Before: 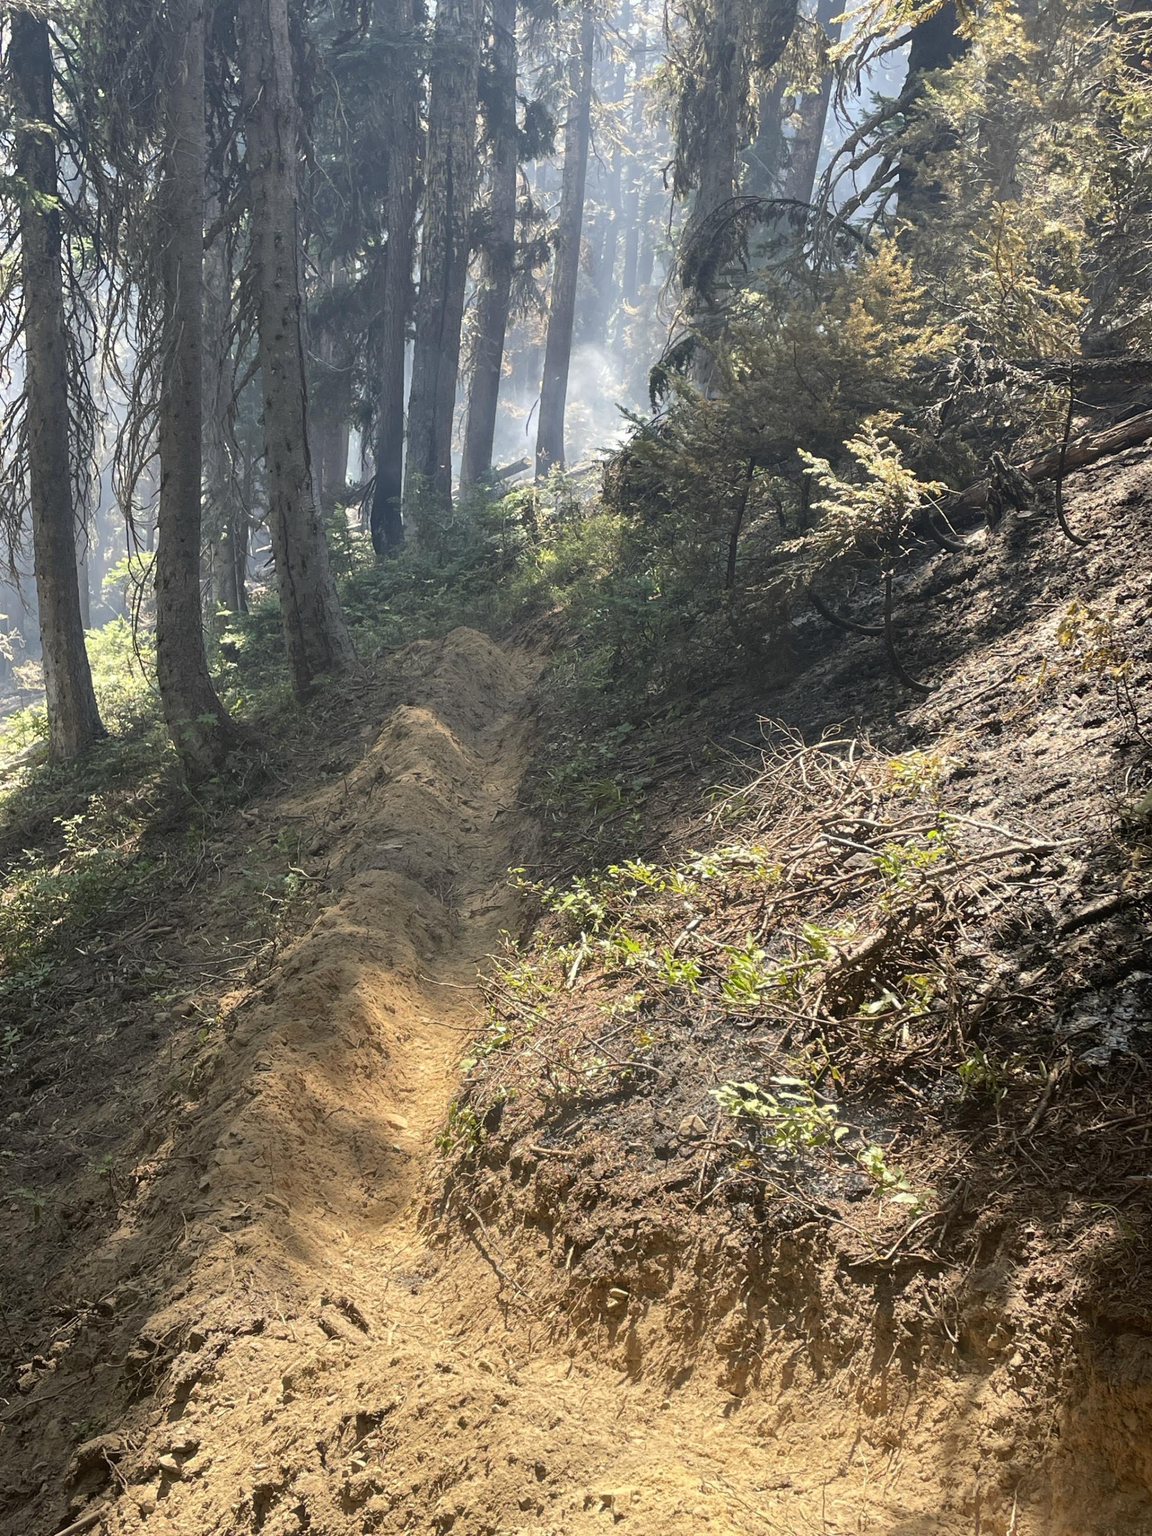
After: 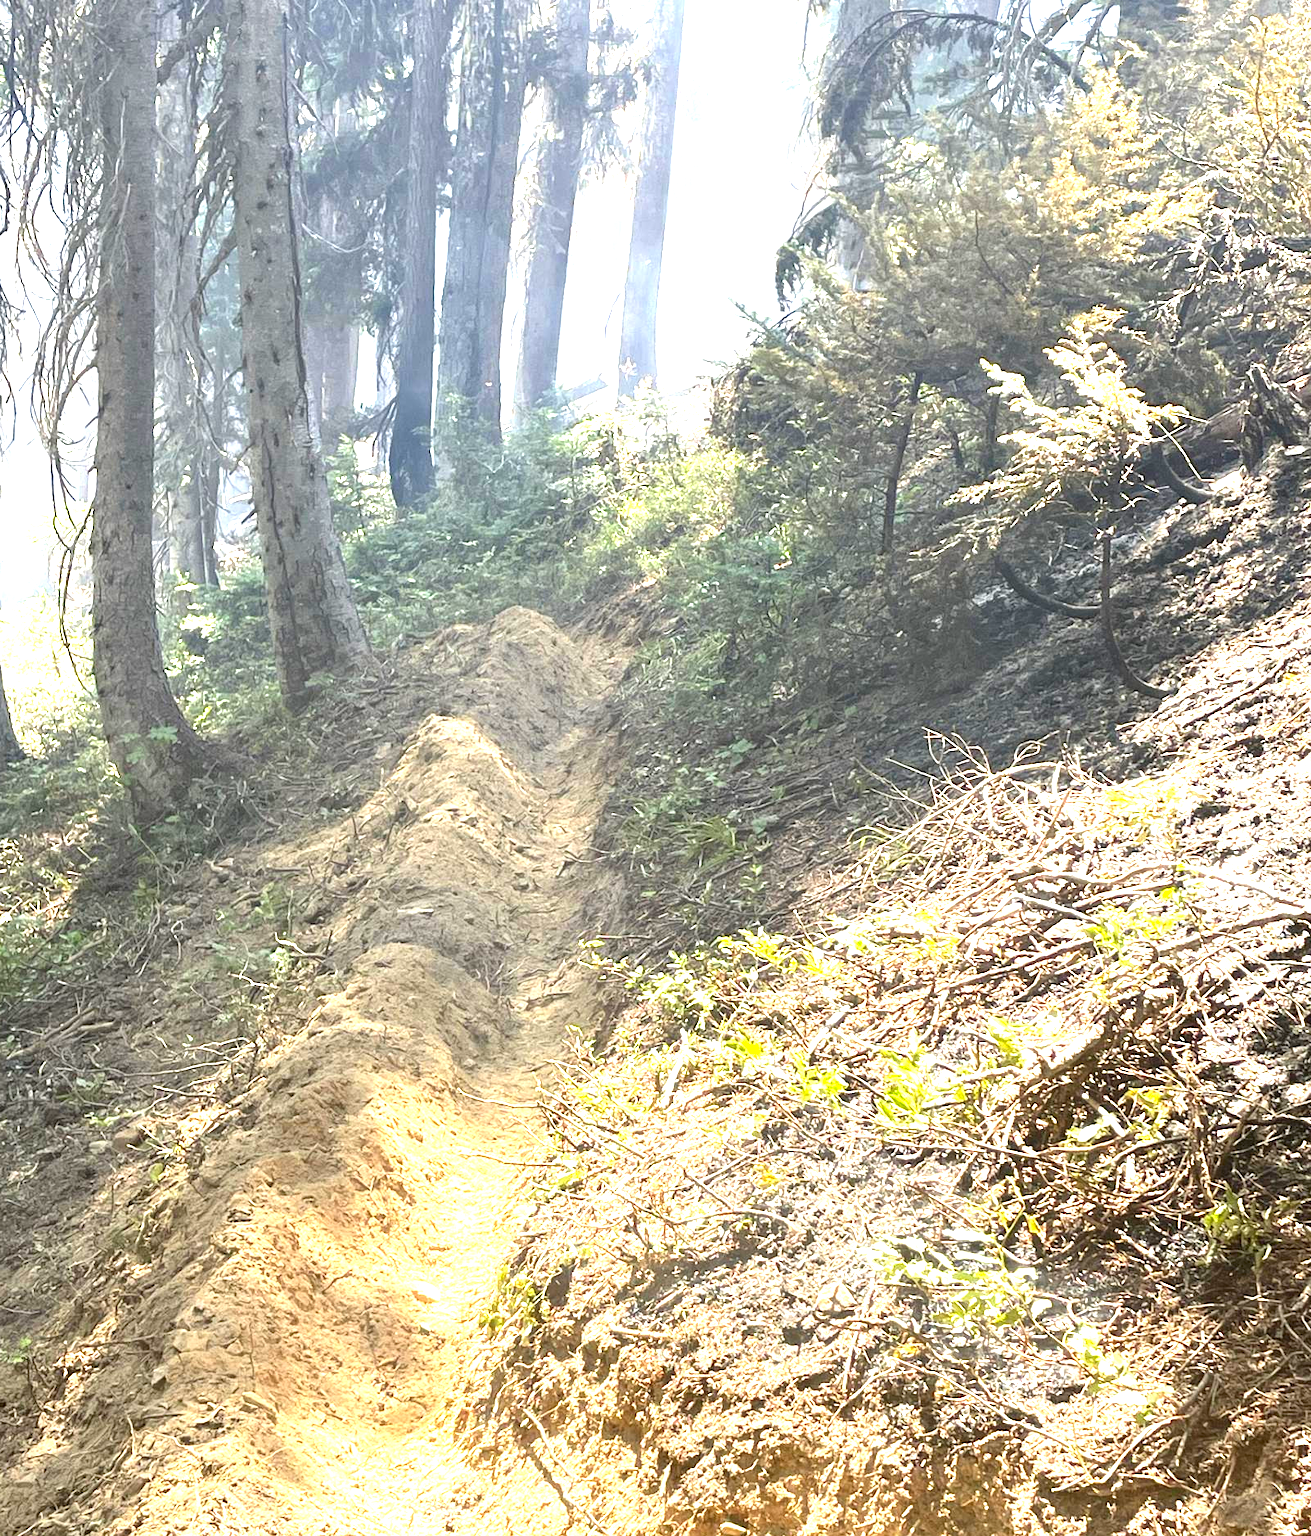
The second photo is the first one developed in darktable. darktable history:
contrast brightness saturation: contrast 0.038, saturation 0.155
exposure: exposure 1.998 EV, compensate exposure bias true, compensate highlight preservation false
crop: left 7.802%, top 12.32%, right 9.944%, bottom 15.484%
